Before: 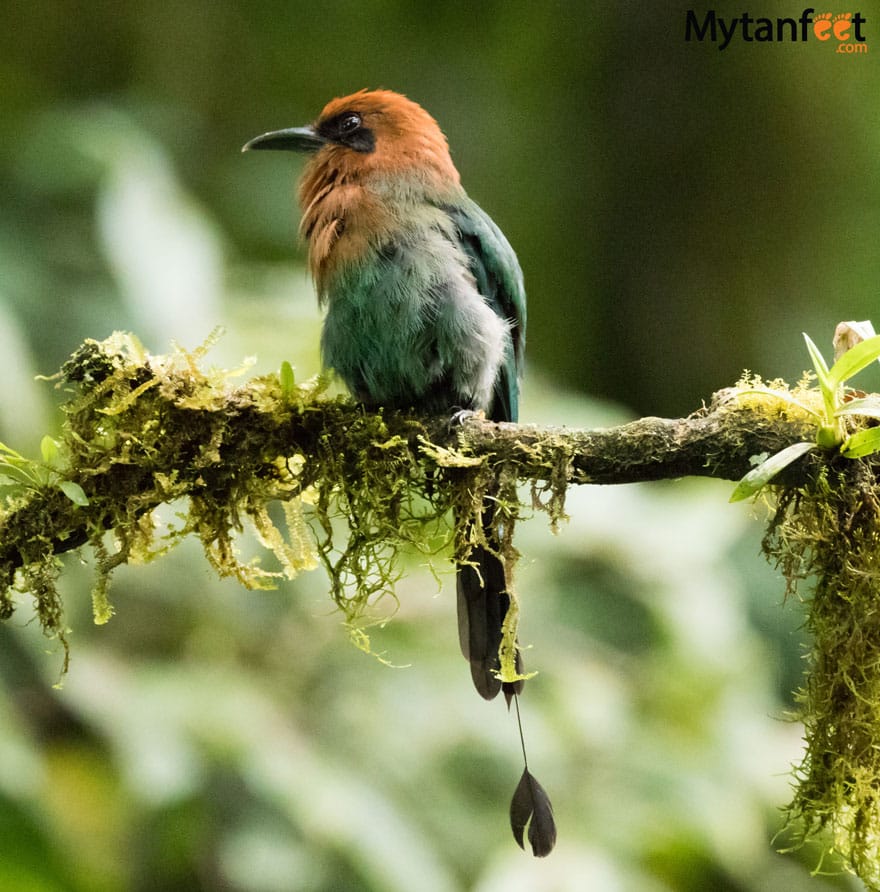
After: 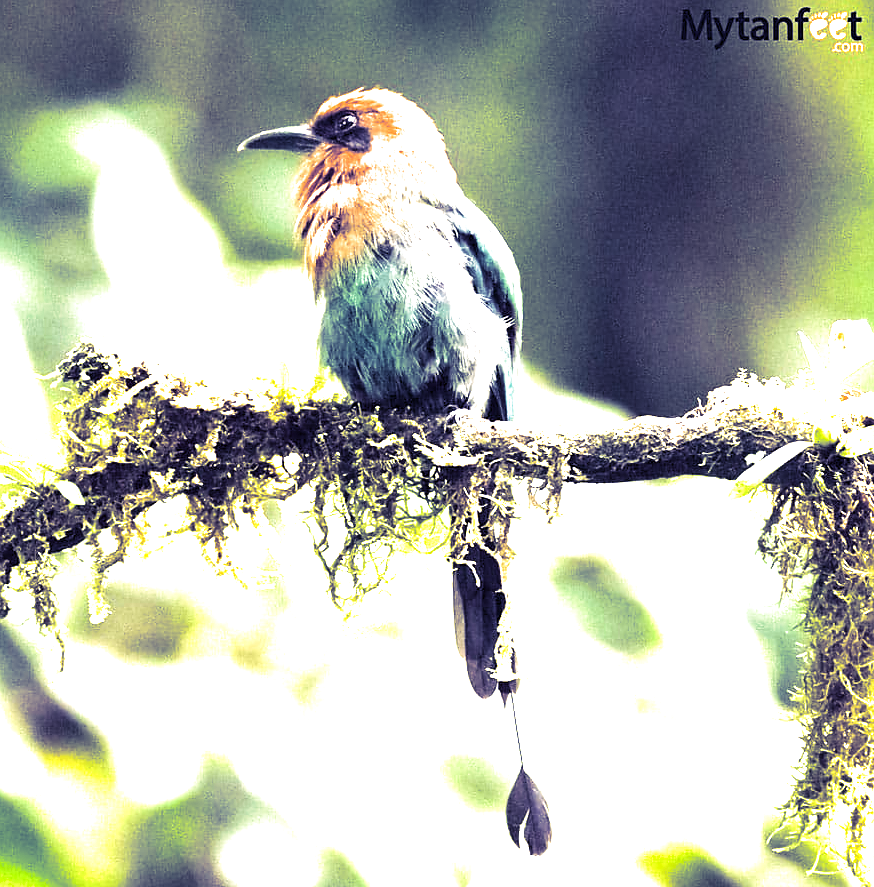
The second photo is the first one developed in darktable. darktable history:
crop and rotate: left 0.614%, top 0.179%, bottom 0.309%
exposure: exposure 2.25 EV, compensate highlight preservation false
sharpen: radius 1.458, amount 0.398, threshold 1.271
split-toning: shadows › hue 242.67°, shadows › saturation 0.733, highlights › hue 45.33°, highlights › saturation 0.667, balance -53.304, compress 21.15%
white balance: red 1.042, blue 1.17
